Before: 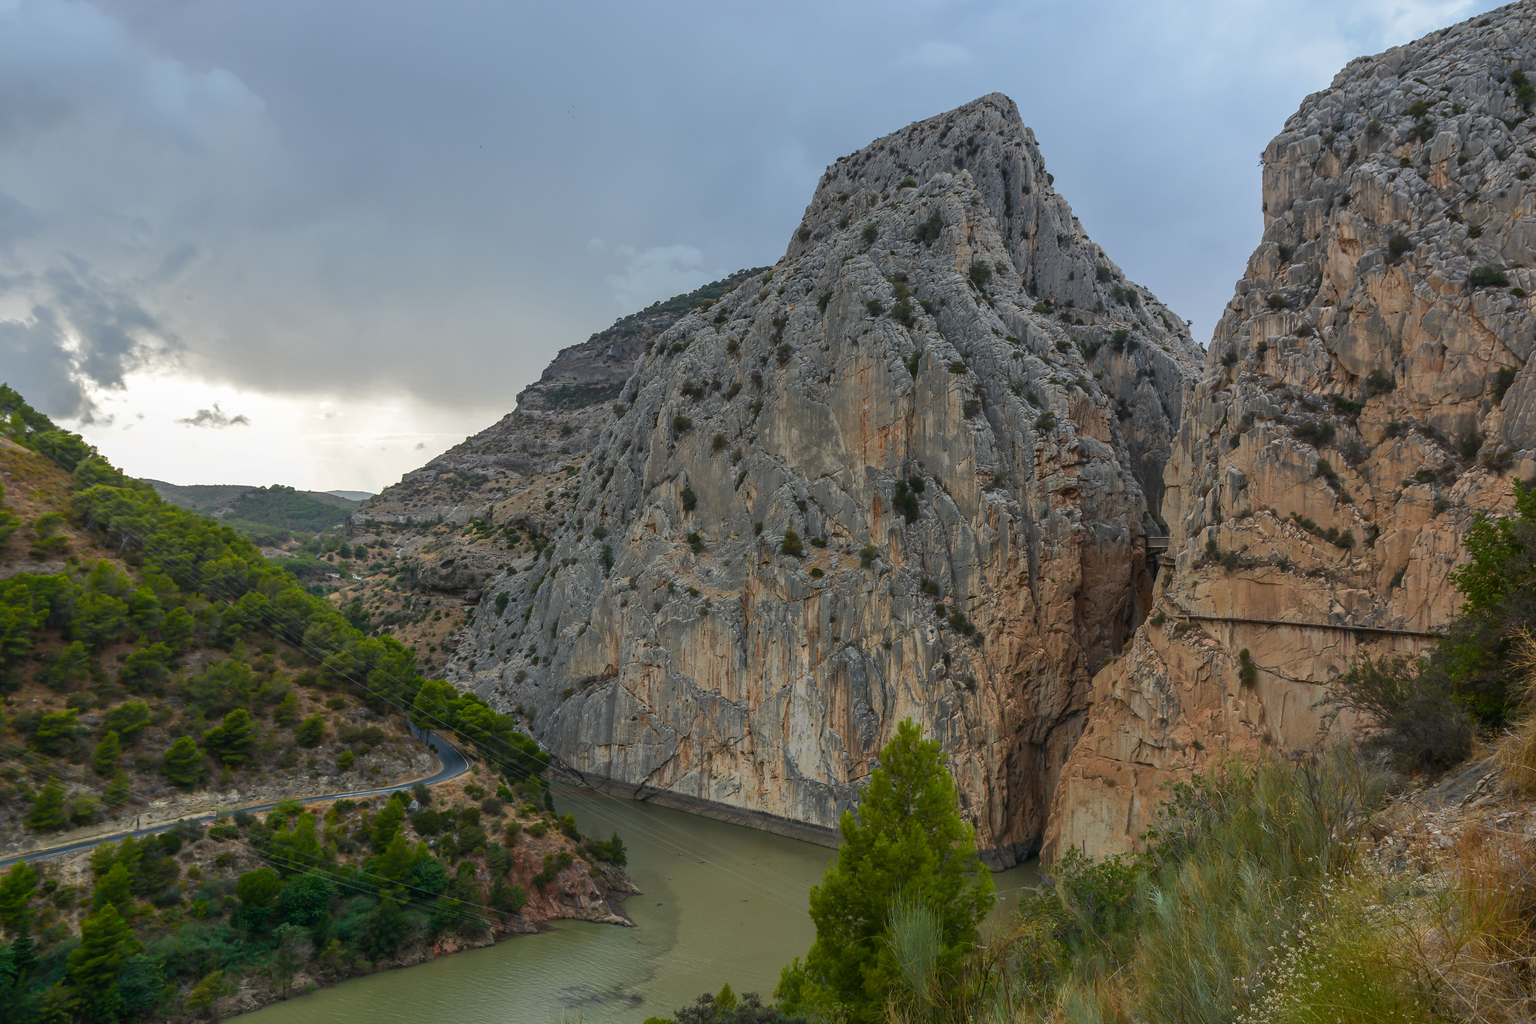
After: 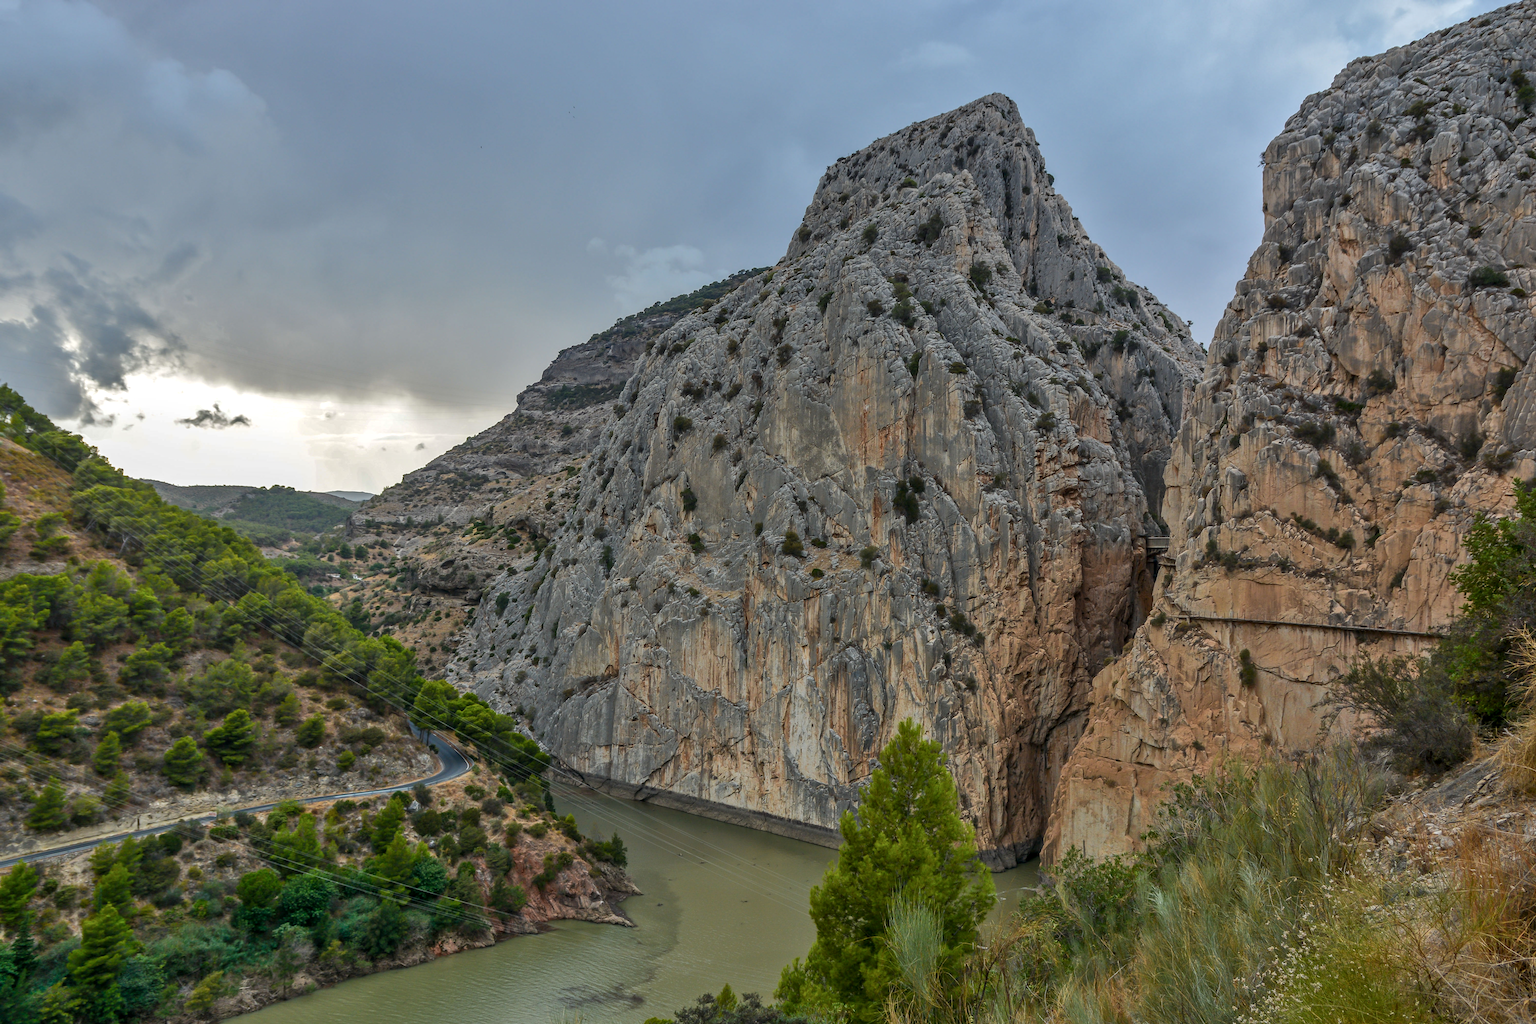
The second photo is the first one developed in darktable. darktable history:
local contrast: on, module defaults
shadows and highlights: low approximation 0.01, soften with gaussian
tone equalizer: edges refinement/feathering 500, mask exposure compensation -1.57 EV, preserve details no
